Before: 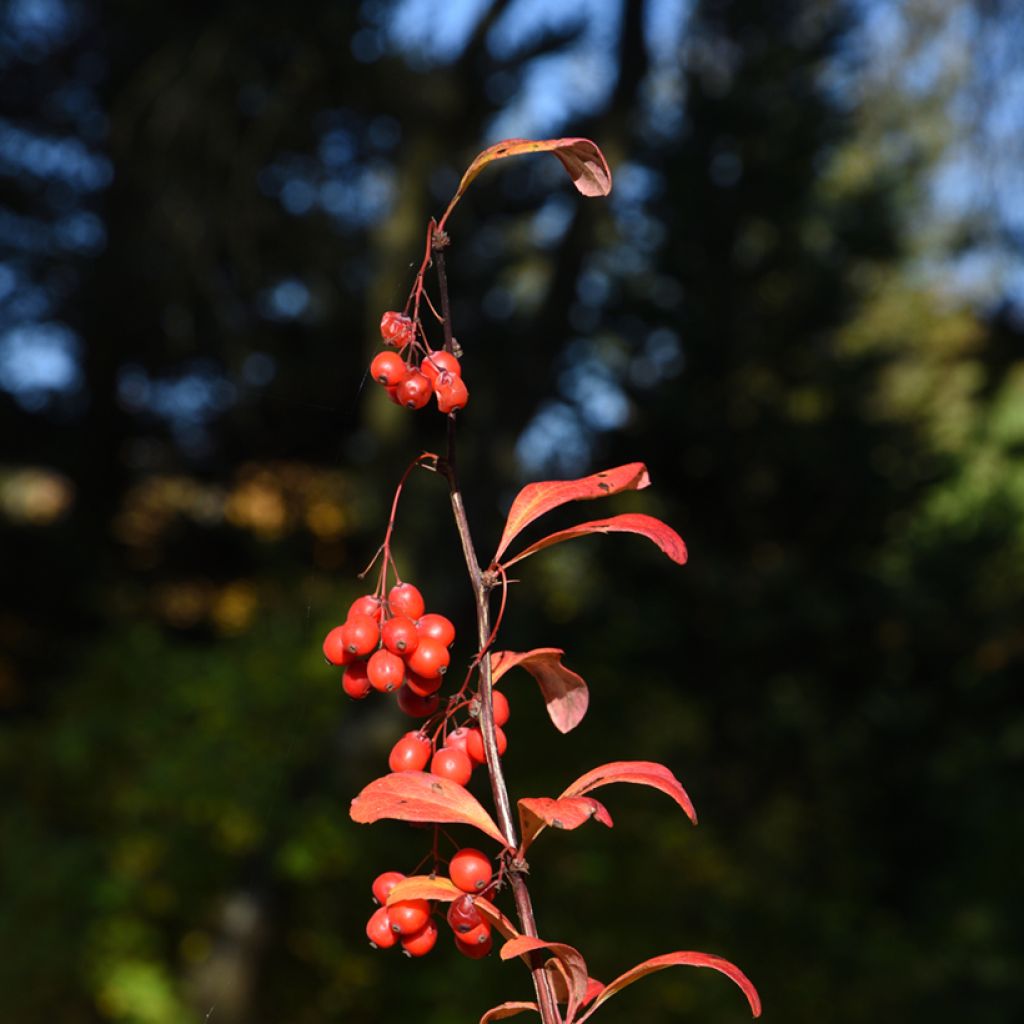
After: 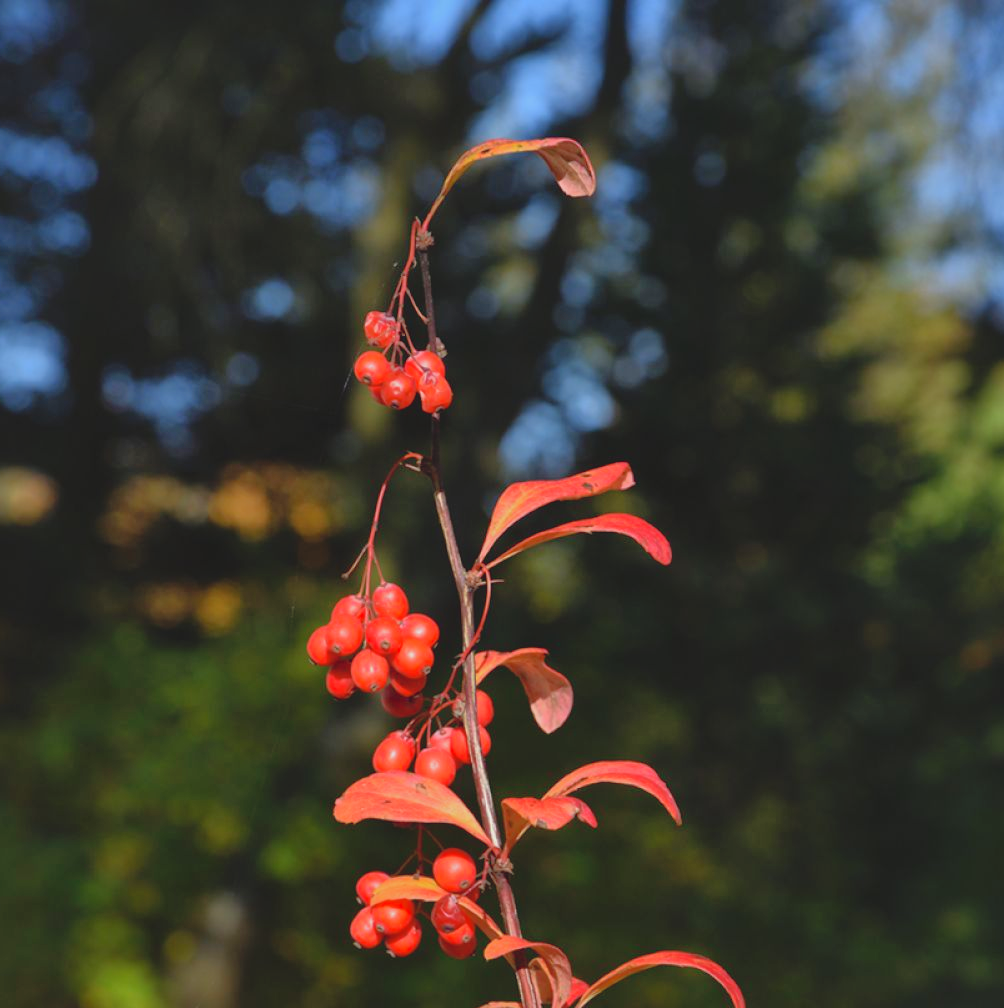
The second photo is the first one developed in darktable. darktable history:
shadows and highlights: on, module defaults
crop: left 1.651%, right 0.281%, bottom 1.529%
contrast brightness saturation: contrast -0.095, brightness 0.043, saturation 0.081
